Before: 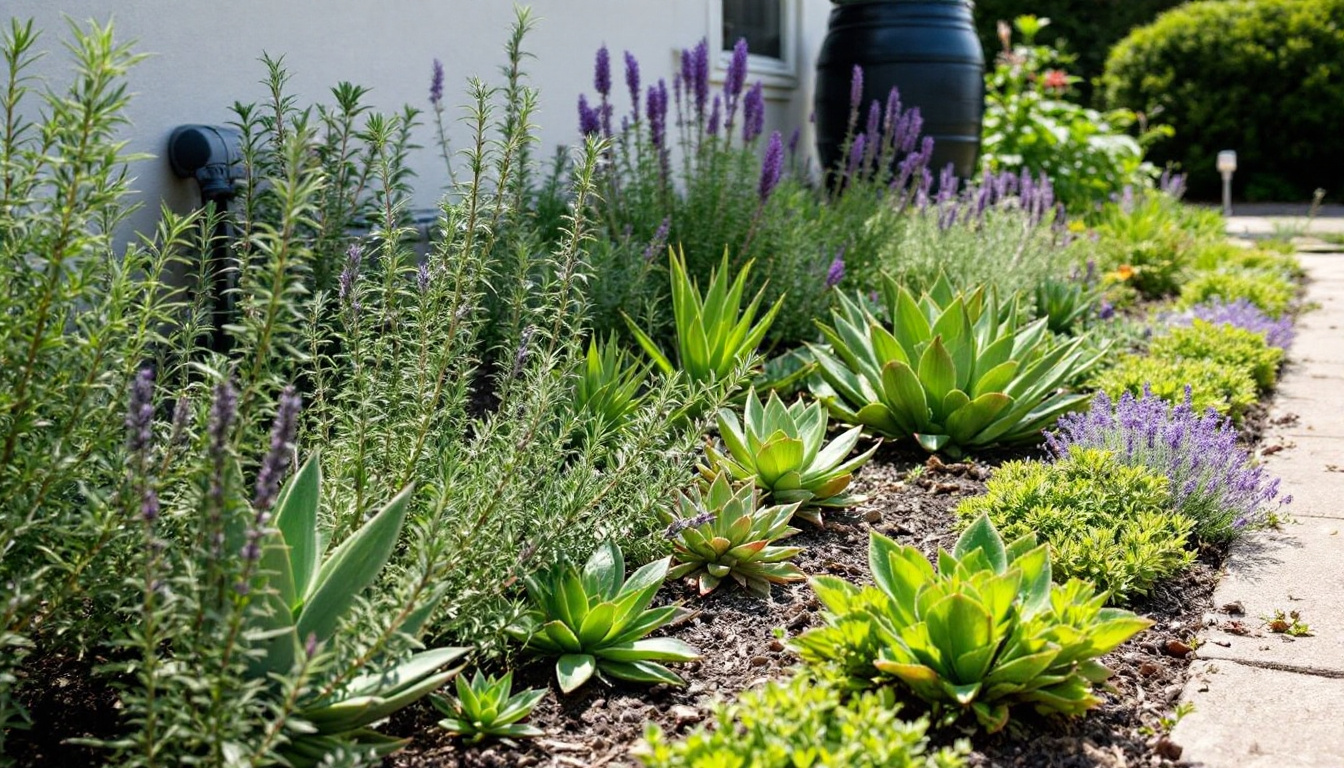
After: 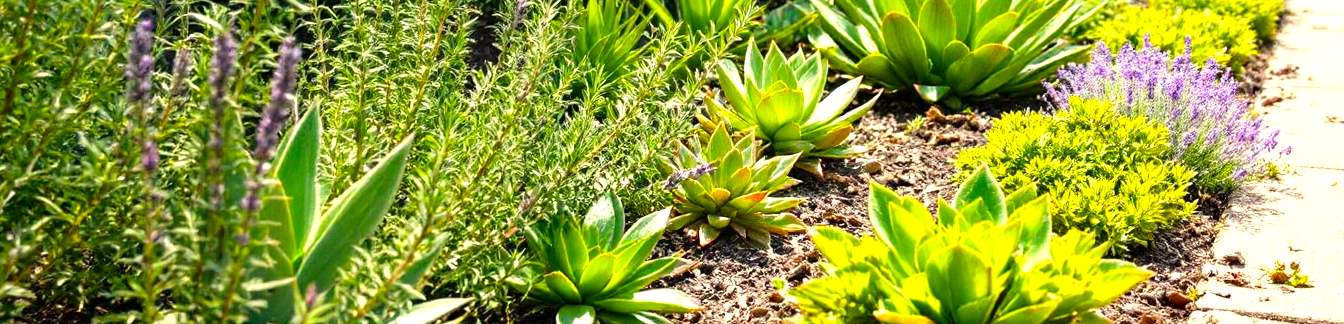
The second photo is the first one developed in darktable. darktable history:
color balance rgb: perceptual saturation grading › global saturation 40%, global vibrance 15%
exposure: exposure 0.77 EV, compensate highlight preservation false
crop: top 45.551%, bottom 12.262%
white balance: red 1.045, blue 0.932
